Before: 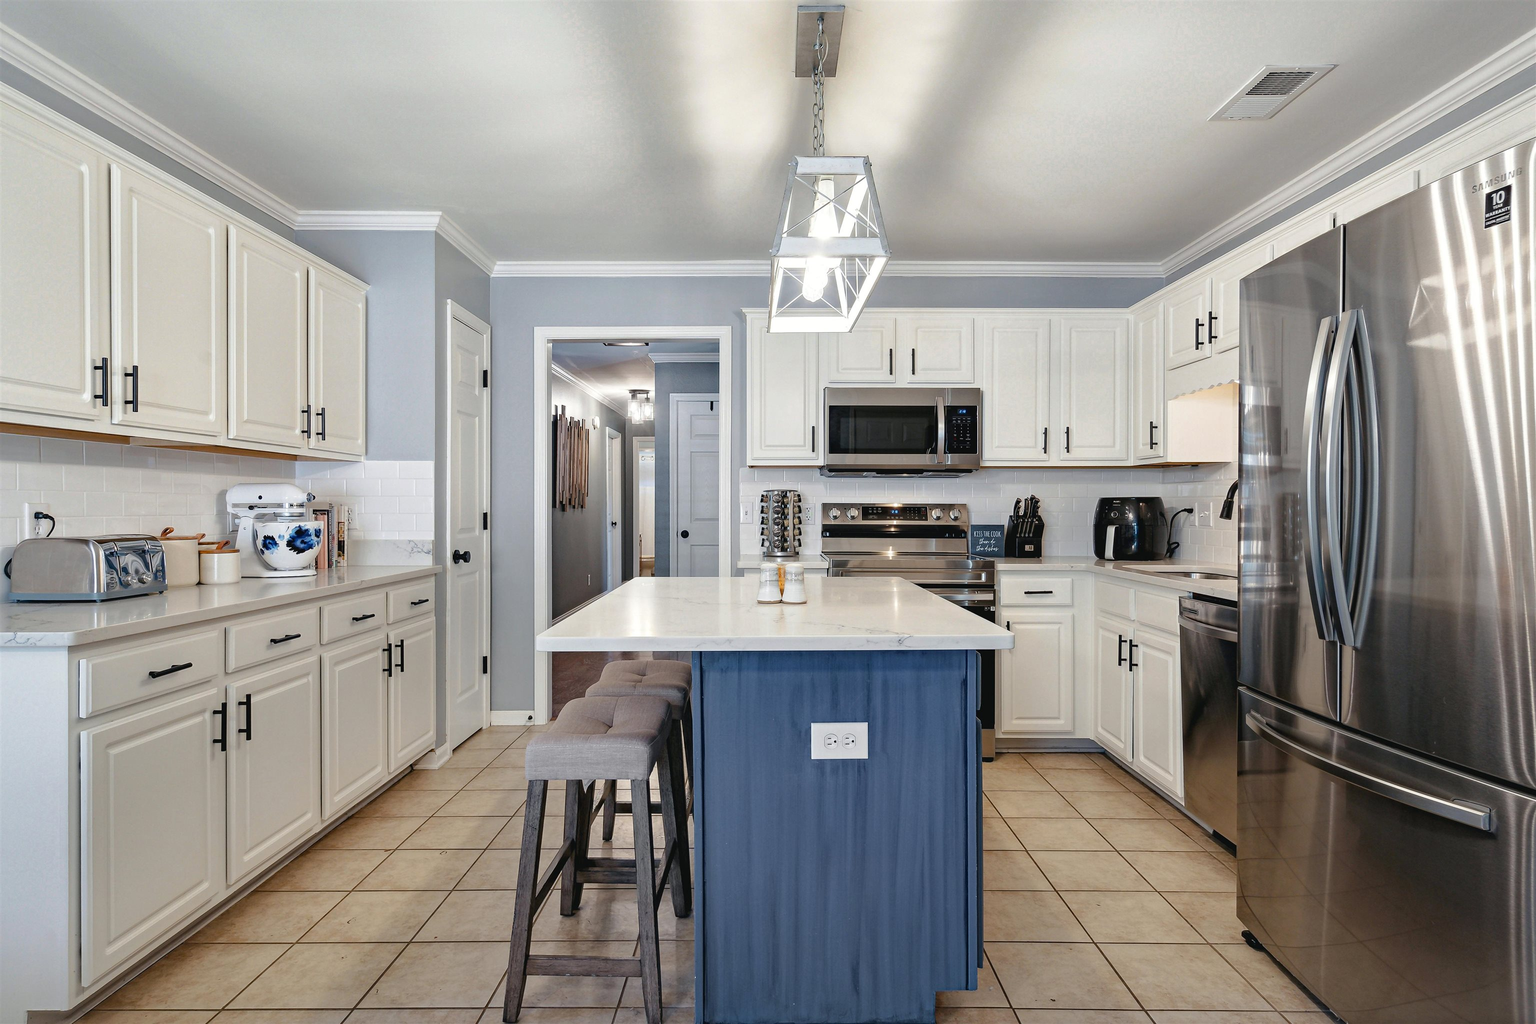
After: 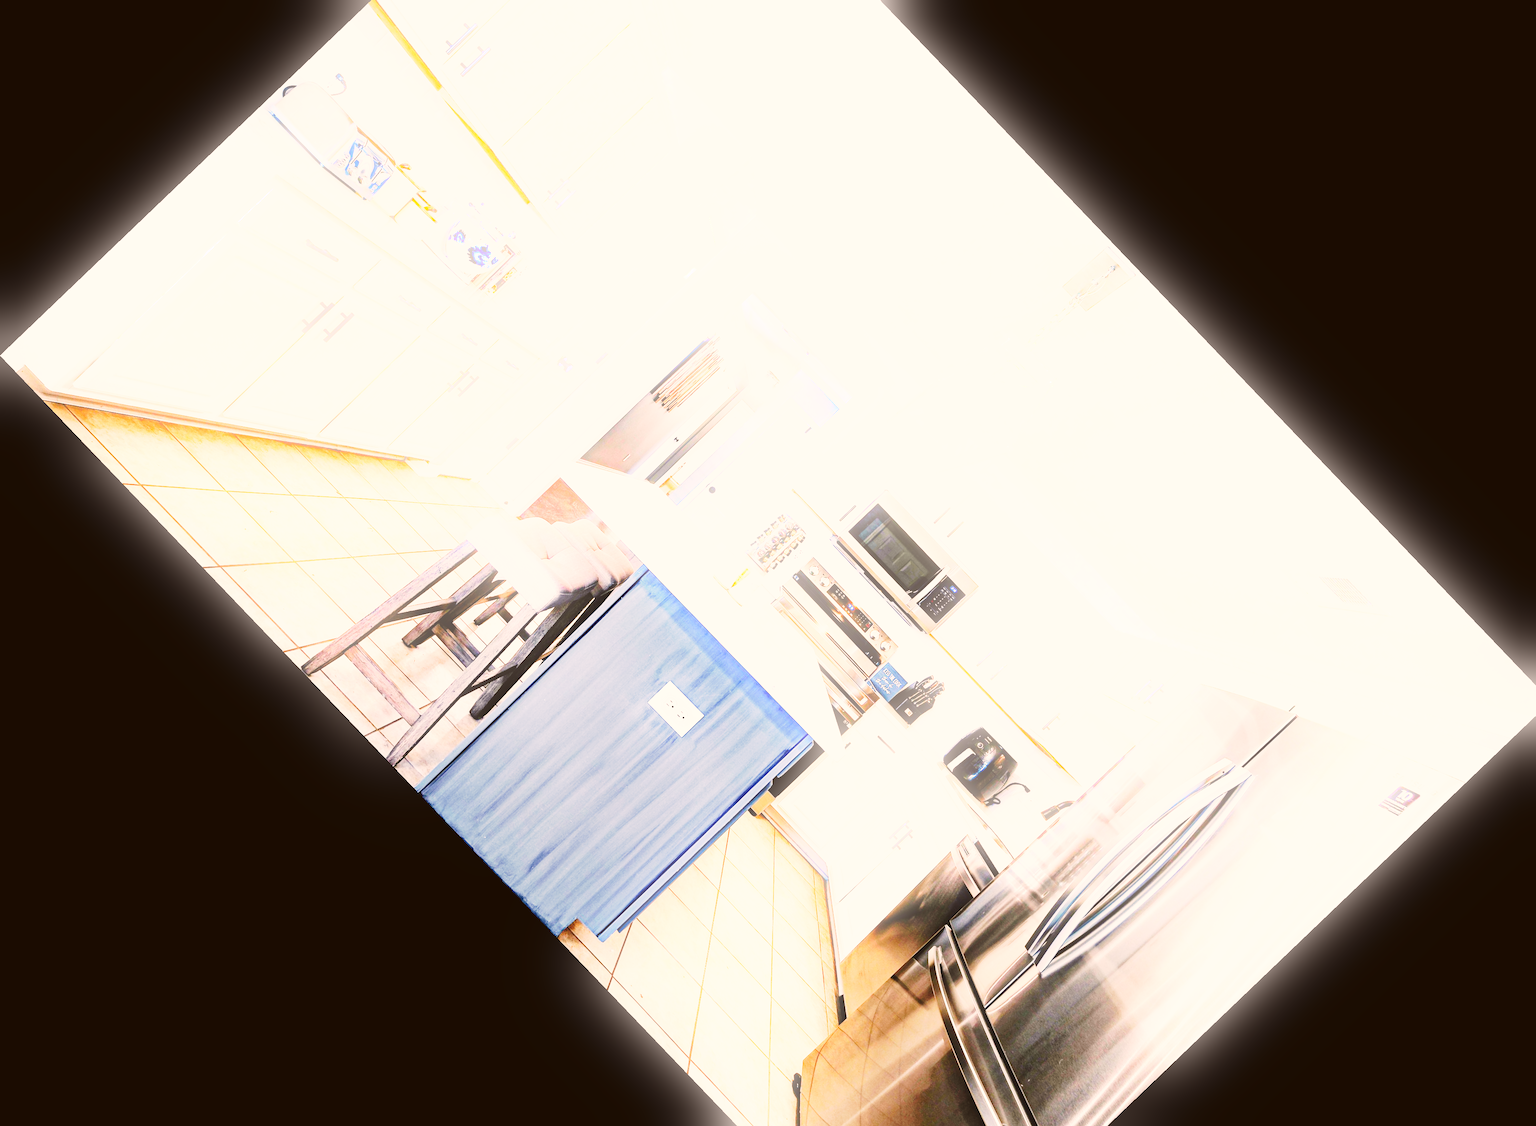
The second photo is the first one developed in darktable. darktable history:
levels: mode automatic
exposure: exposure 1 EV, compensate highlight preservation false
tone curve: curves: ch0 [(0, 0) (0.003, 0.046) (0.011, 0.052) (0.025, 0.059) (0.044, 0.069) (0.069, 0.084) (0.1, 0.107) (0.136, 0.133) (0.177, 0.171) (0.224, 0.216) (0.277, 0.293) (0.335, 0.371) (0.399, 0.481) (0.468, 0.577) (0.543, 0.662) (0.623, 0.749) (0.709, 0.831) (0.801, 0.891) (0.898, 0.942) (1, 1)], preserve colors none
base curve: curves: ch0 [(0, 0) (0.007, 0.004) (0.027, 0.03) (0.046, 0.07) (0.207, 0.54) (0.442, 0.872) (0.673, 0.972) (1, 1)], preserve colors none
bloom: size 13.65%, threshold 98.39%, strength 4.82%
white balance: emerald 1
crop and rotate: angle -46.26°, top 16.234%, right 0.912%, bottom 11.704%
color correction: highlights a* 6.27, highlights b* 8.19, shadows a* 5.94, shadows b* 7.23, saturation 0.9
